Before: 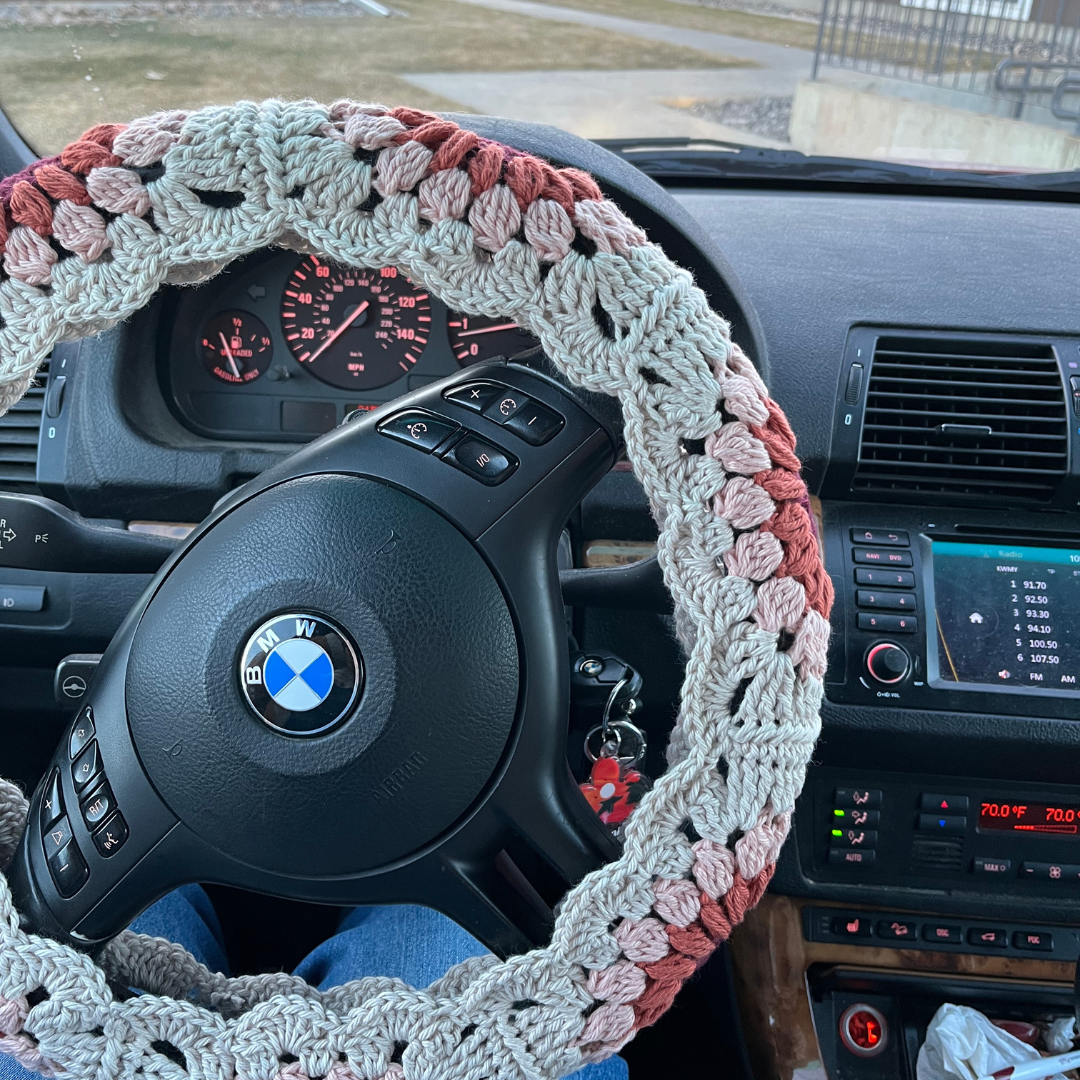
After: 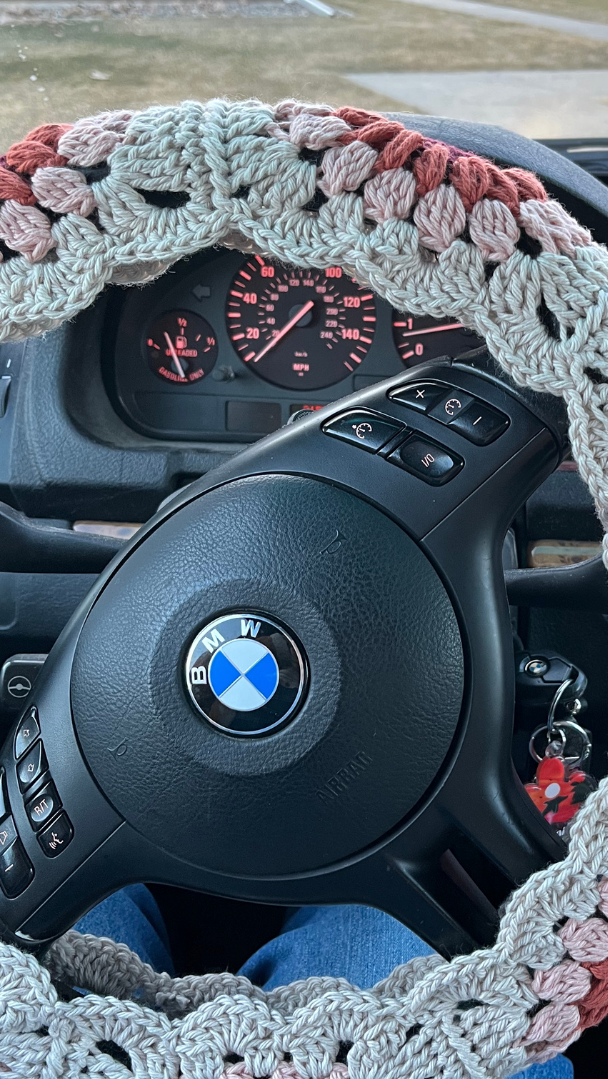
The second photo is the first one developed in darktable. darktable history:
crop: left 5.114%, right 38.589%
local contrast: mode bilateral grid, contrast 10, coarseness 25, detail 110%, midtone range 0.2
